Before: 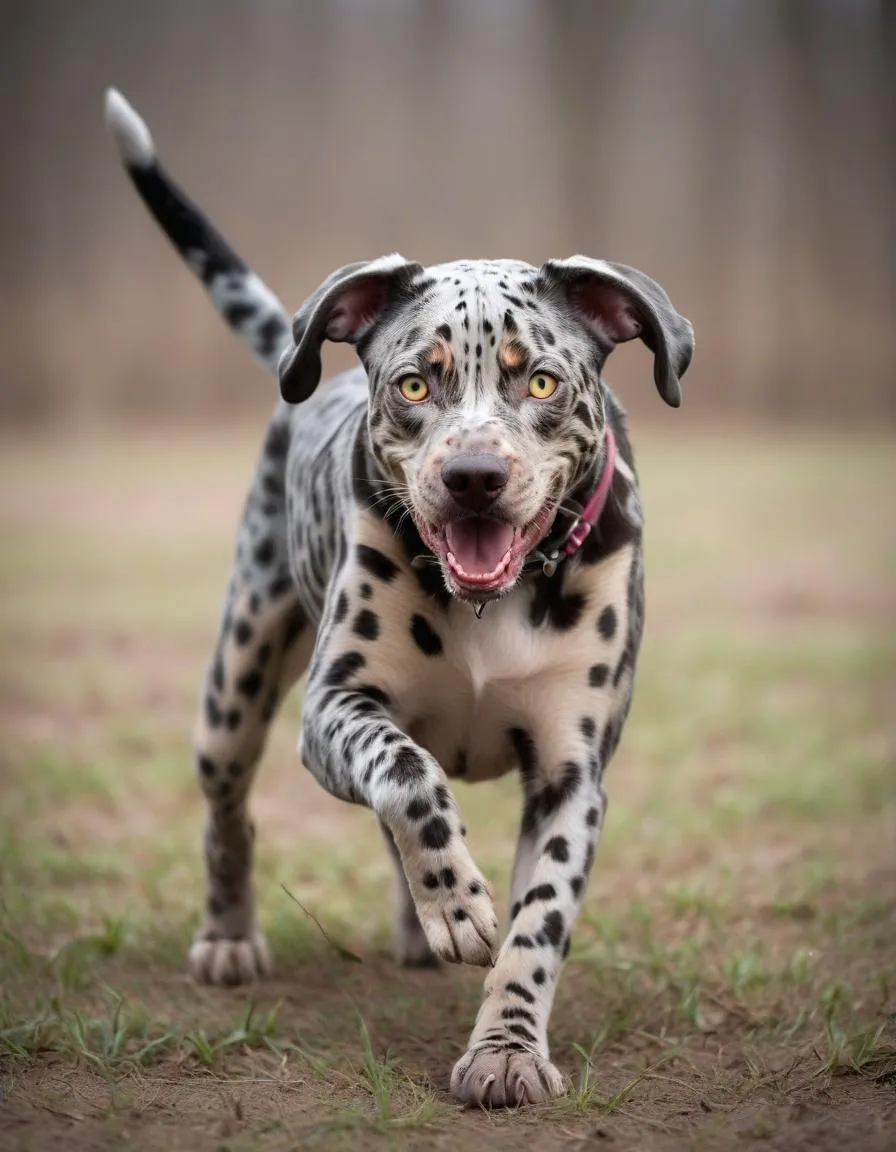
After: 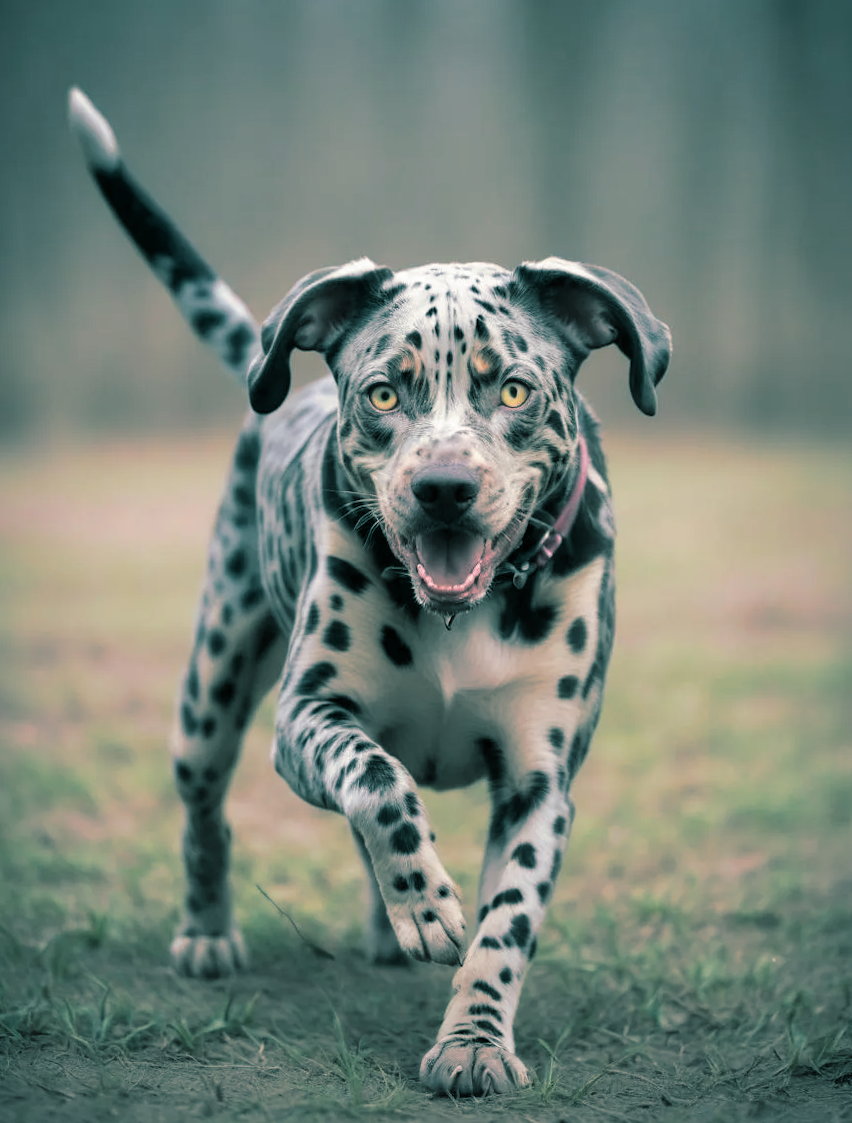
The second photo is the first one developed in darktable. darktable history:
split-toning: shadows › hue 186.43°, highlights › hue 49.29°, compress 30.29%
rotate and perspective: rotation 0.074°, lens shift (vertical) 0.096, lens shift (horizontal) -0.041, crop left 0.043, crop right 0.952, crop top 0.024, crop bottom 0.979
